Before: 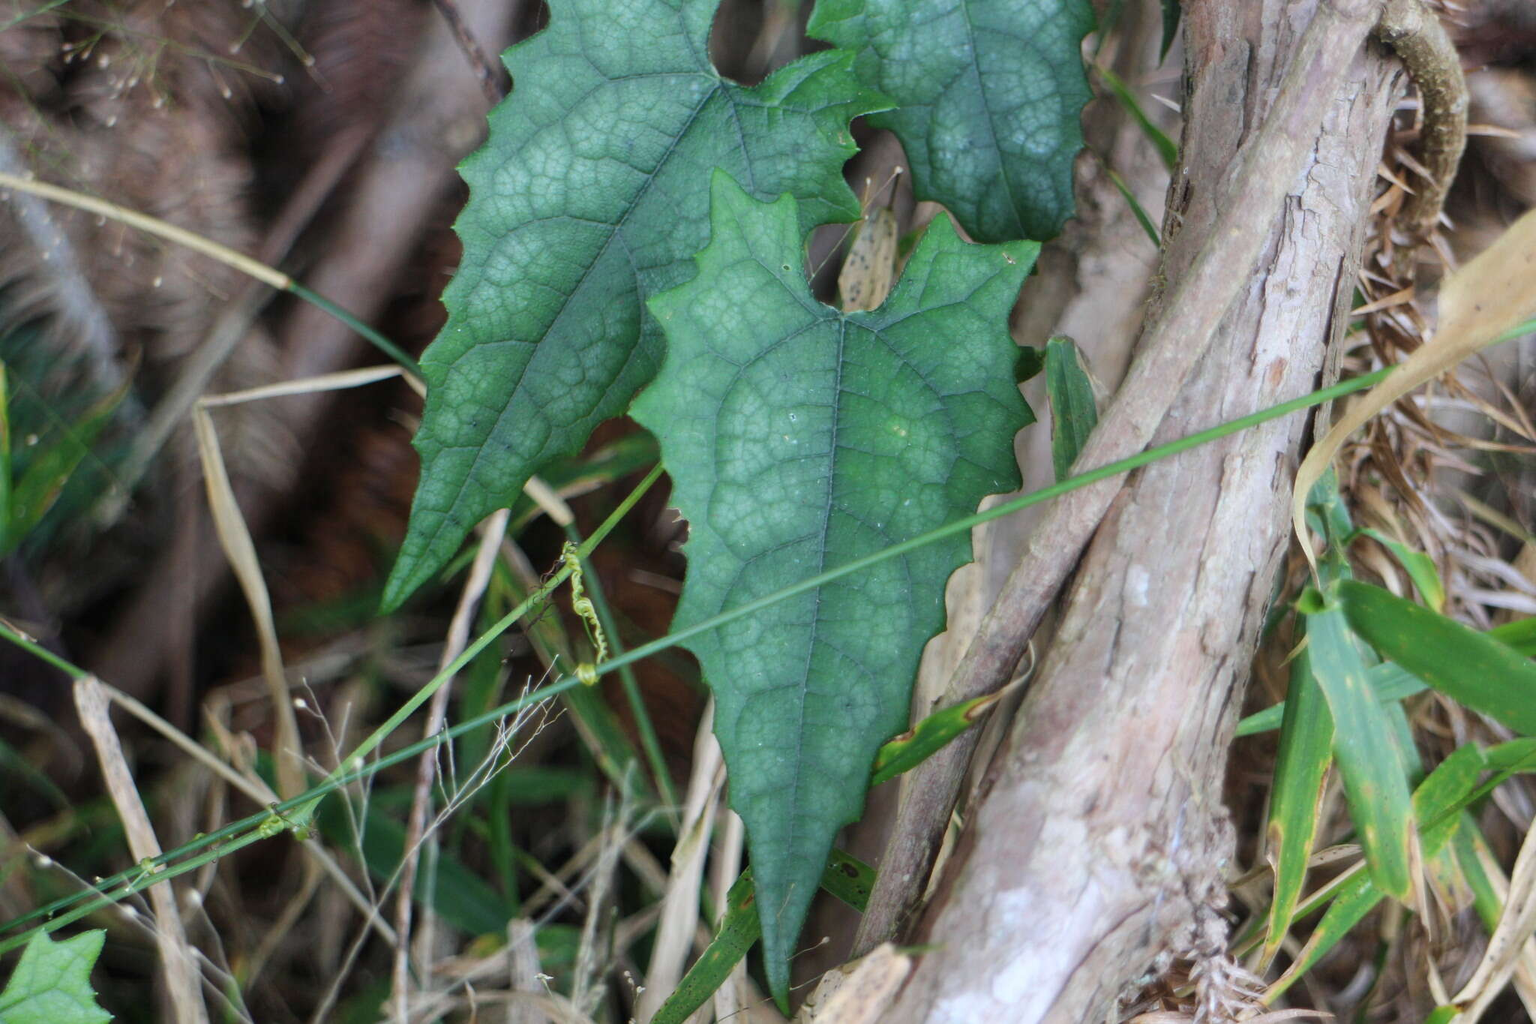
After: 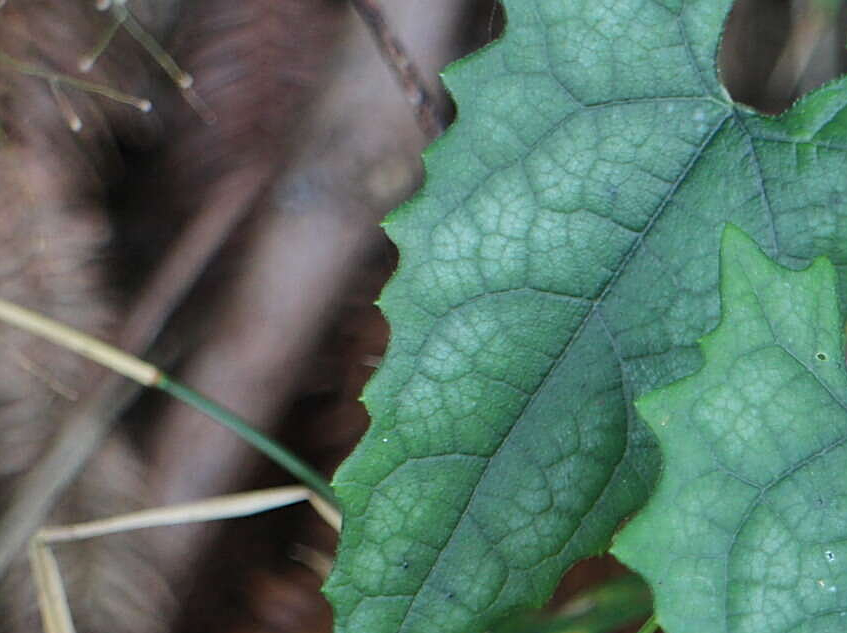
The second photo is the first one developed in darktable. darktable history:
sharpen: on, module defaults
crop and rotate: left 11.096%, top 0.068%, right 47.514%, bottom 53.525%
shadows and highlights: low approximation 0.01, soften with gaussian
